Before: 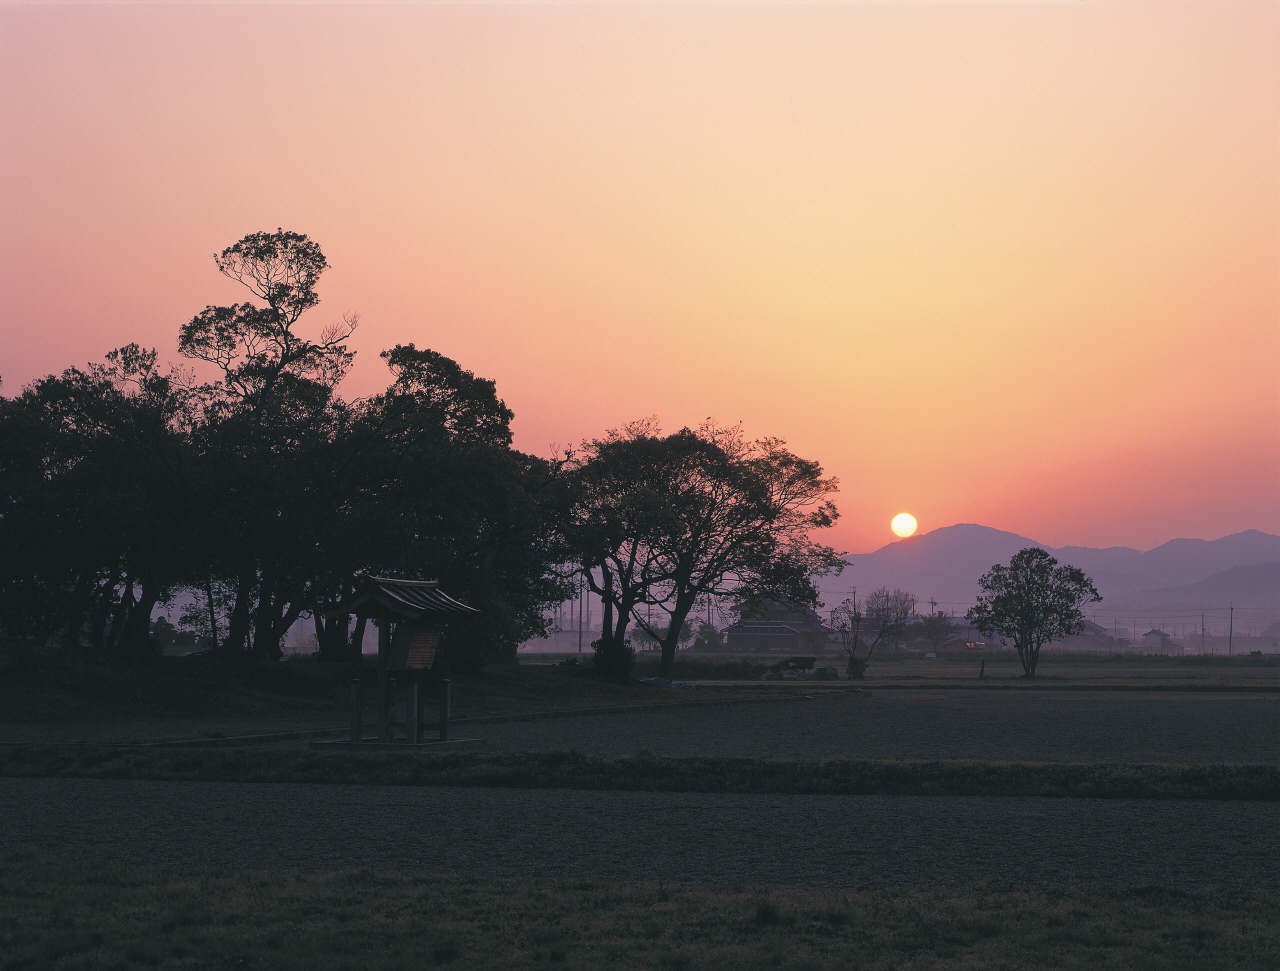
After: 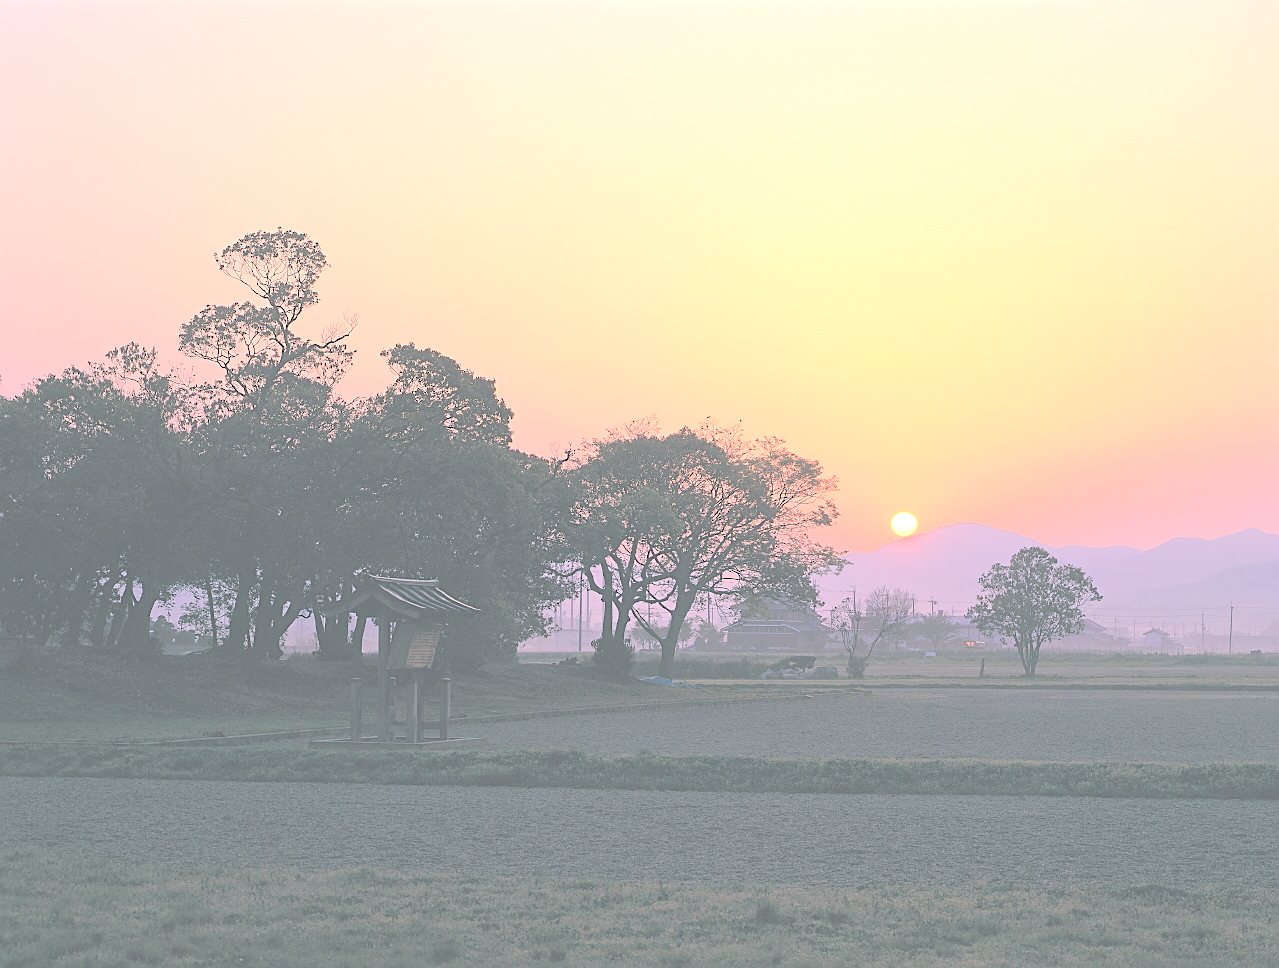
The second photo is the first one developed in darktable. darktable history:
crop: top 0.117%, bottom 0.118%
exposure: exposure 0.656 EV, compensate highlight preservation false
contrast brightness saturation: brightness 0.982
sharpen: on, module defaults
